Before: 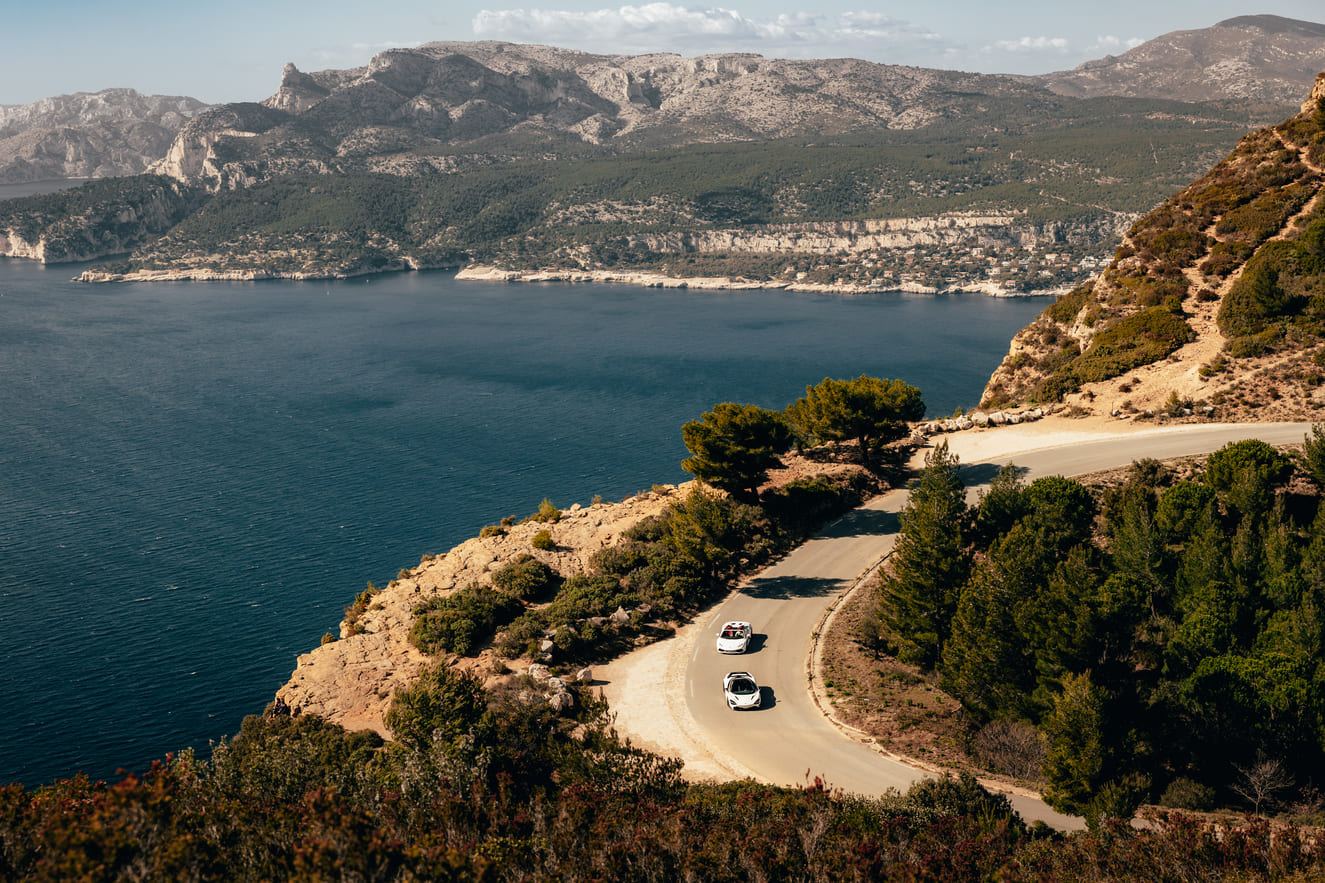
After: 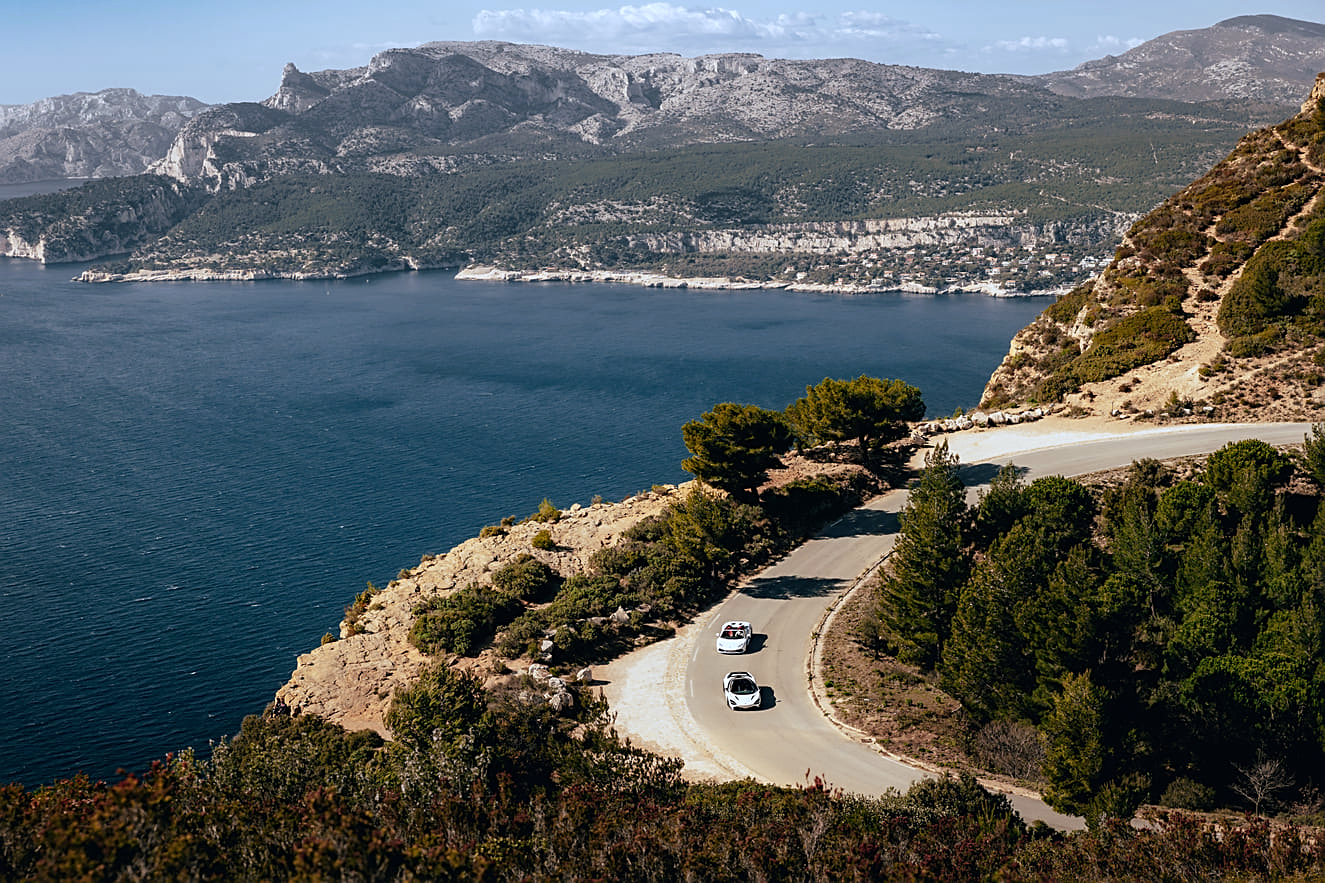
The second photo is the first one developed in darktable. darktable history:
white balance: red 0.926, green 1.003, blue 1.133
sharpen: on, module defaults
